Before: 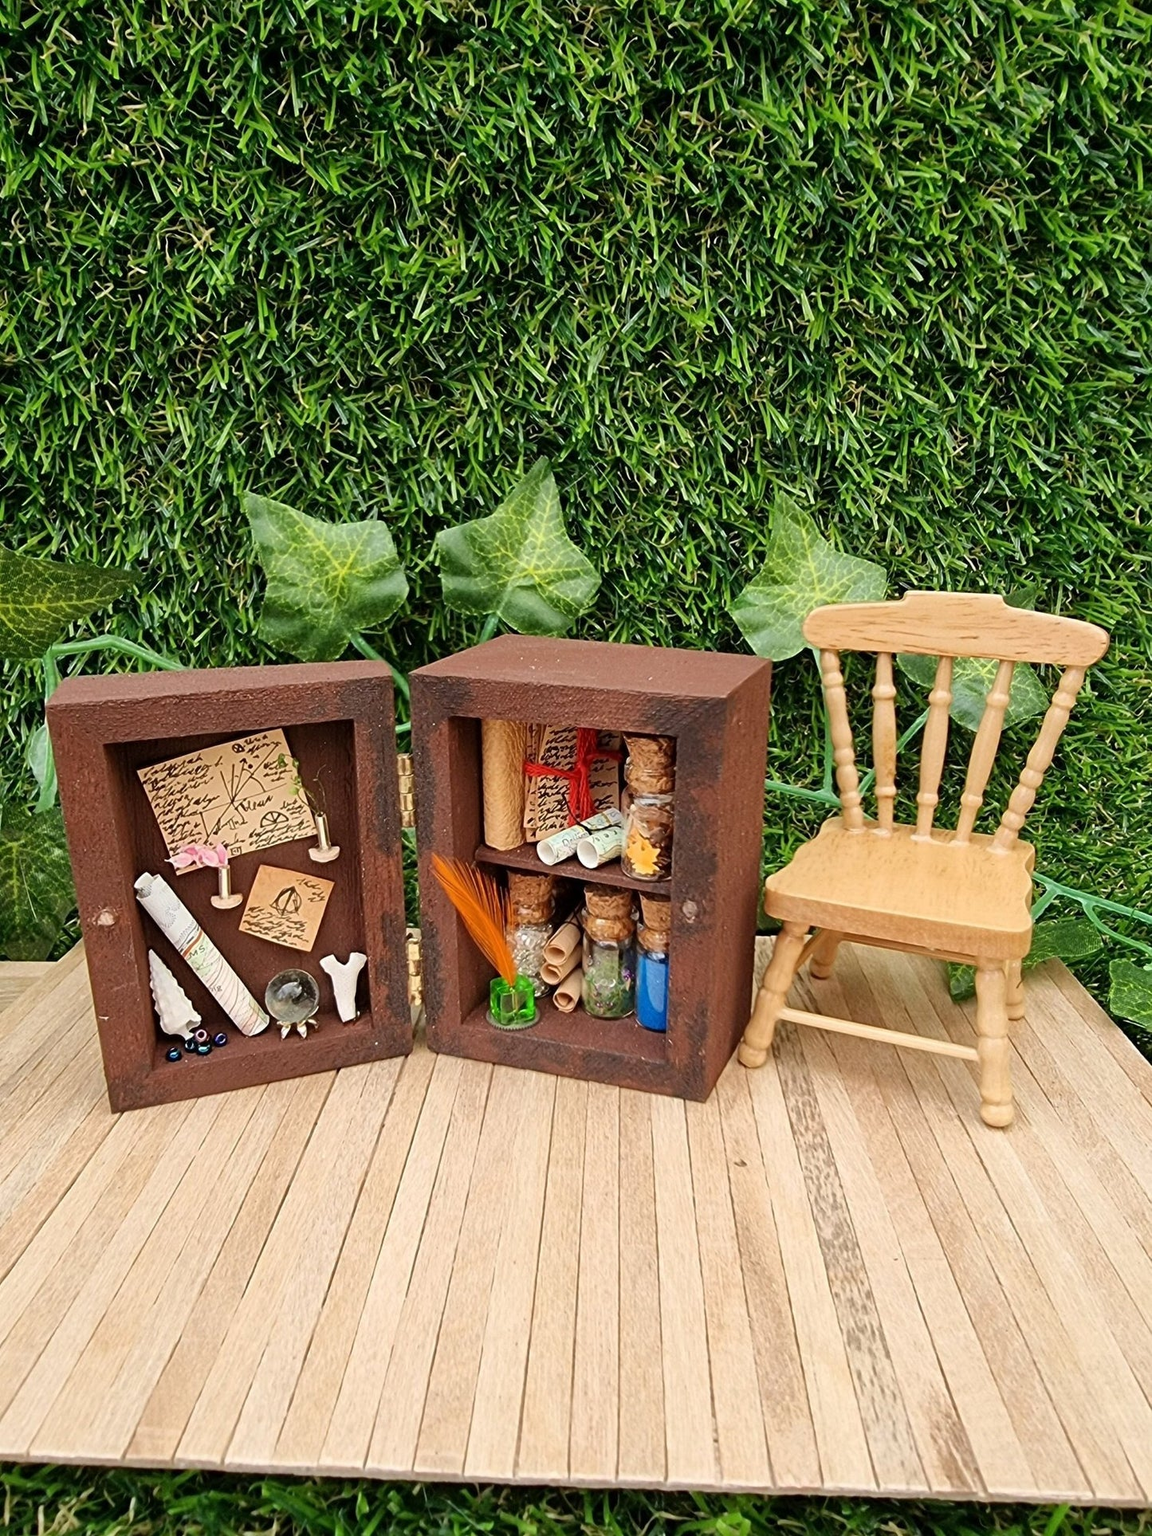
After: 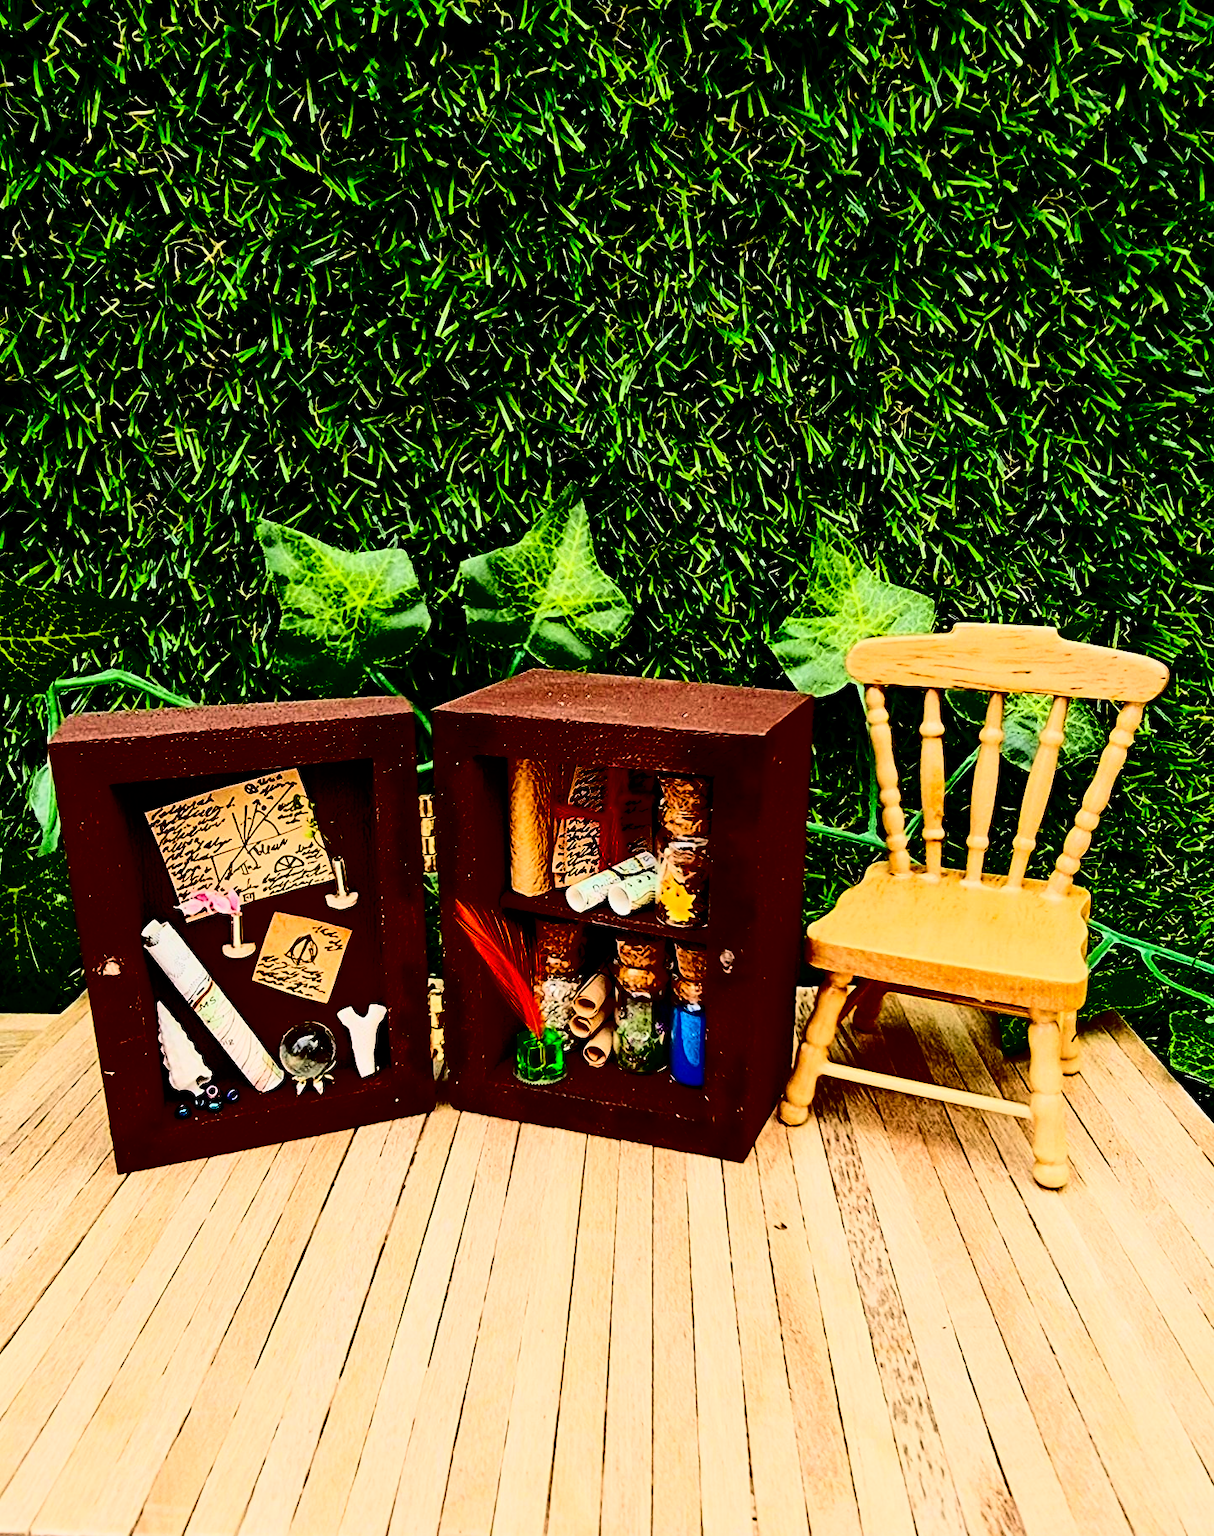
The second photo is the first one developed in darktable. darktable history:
contrast equalizer: octaves 7, y [[0.502, 0.505, 0.512, 0.529, 0.564, 0.588], [0.5 ×6], [0.502, 0.505, 0.512, 0.529, 0.564, 0.588], [0, 0.001, 0.001, 0.004, 0.008, 0.011], [0, 0.001, 0.001, 0.004, 0.008, 0.011]], mix 0.304
crop and rotate: top 0.001%, bottom 5.088%
contrast brightness saturation: contrast 0.766, brightness -0.991, saturation 0.99
filmic rgb: black relative exposure -5.05 EV, white relative exposure 3.96 EV, hardness 2.89, contrast 1.3, iterations of high-quality reconstruction 0
